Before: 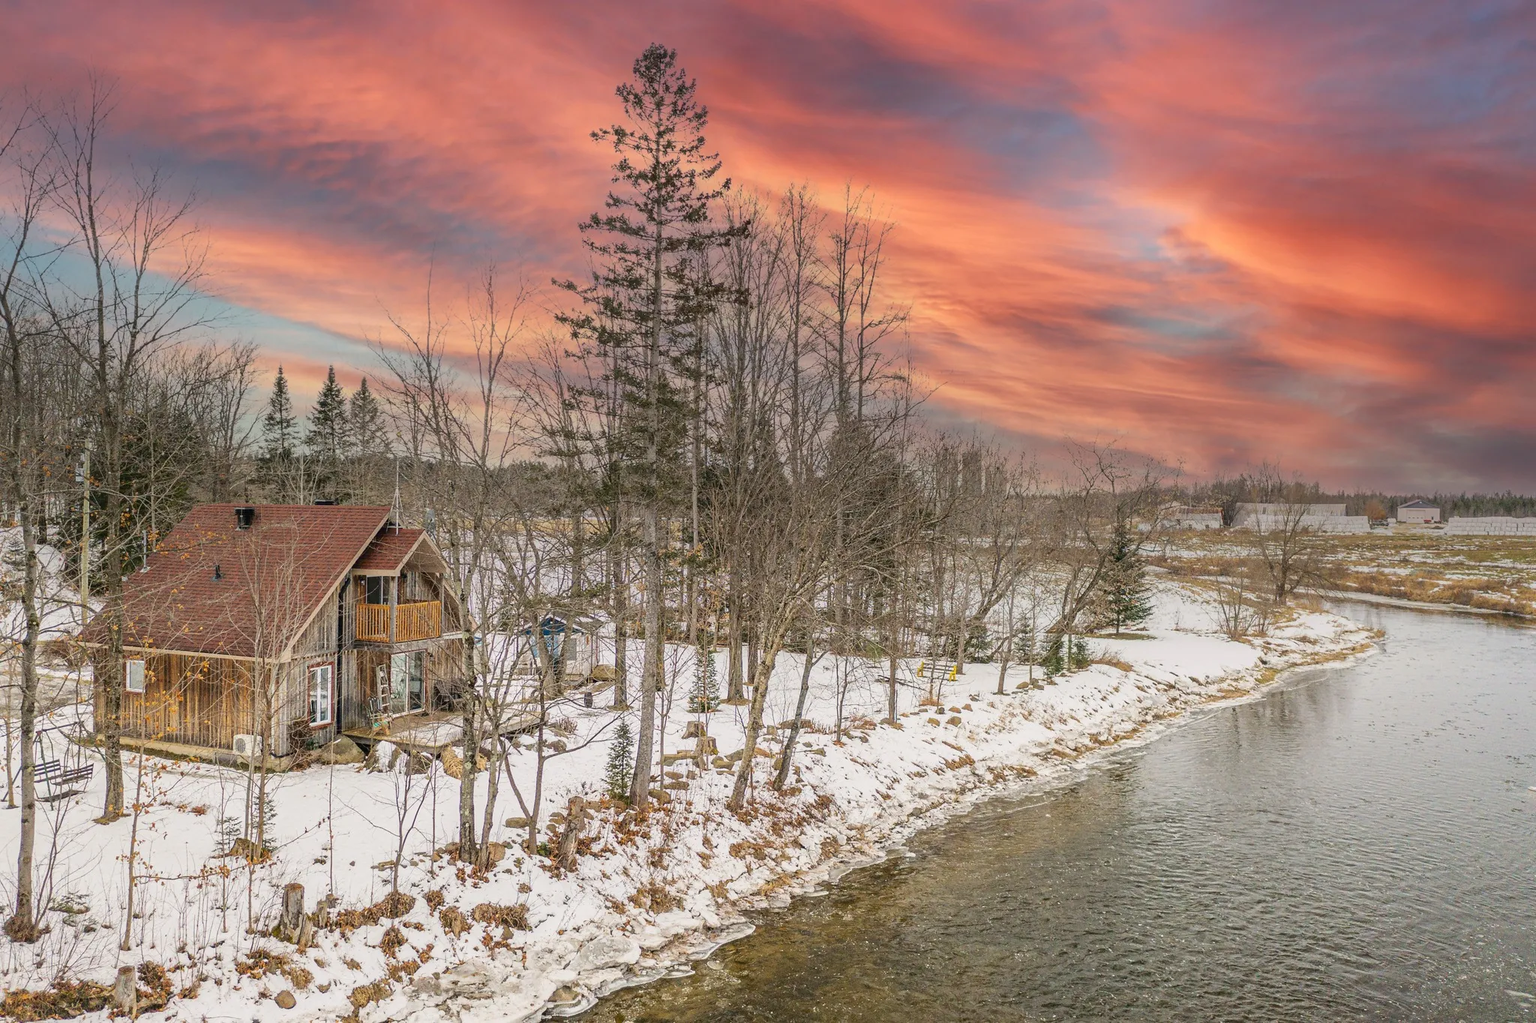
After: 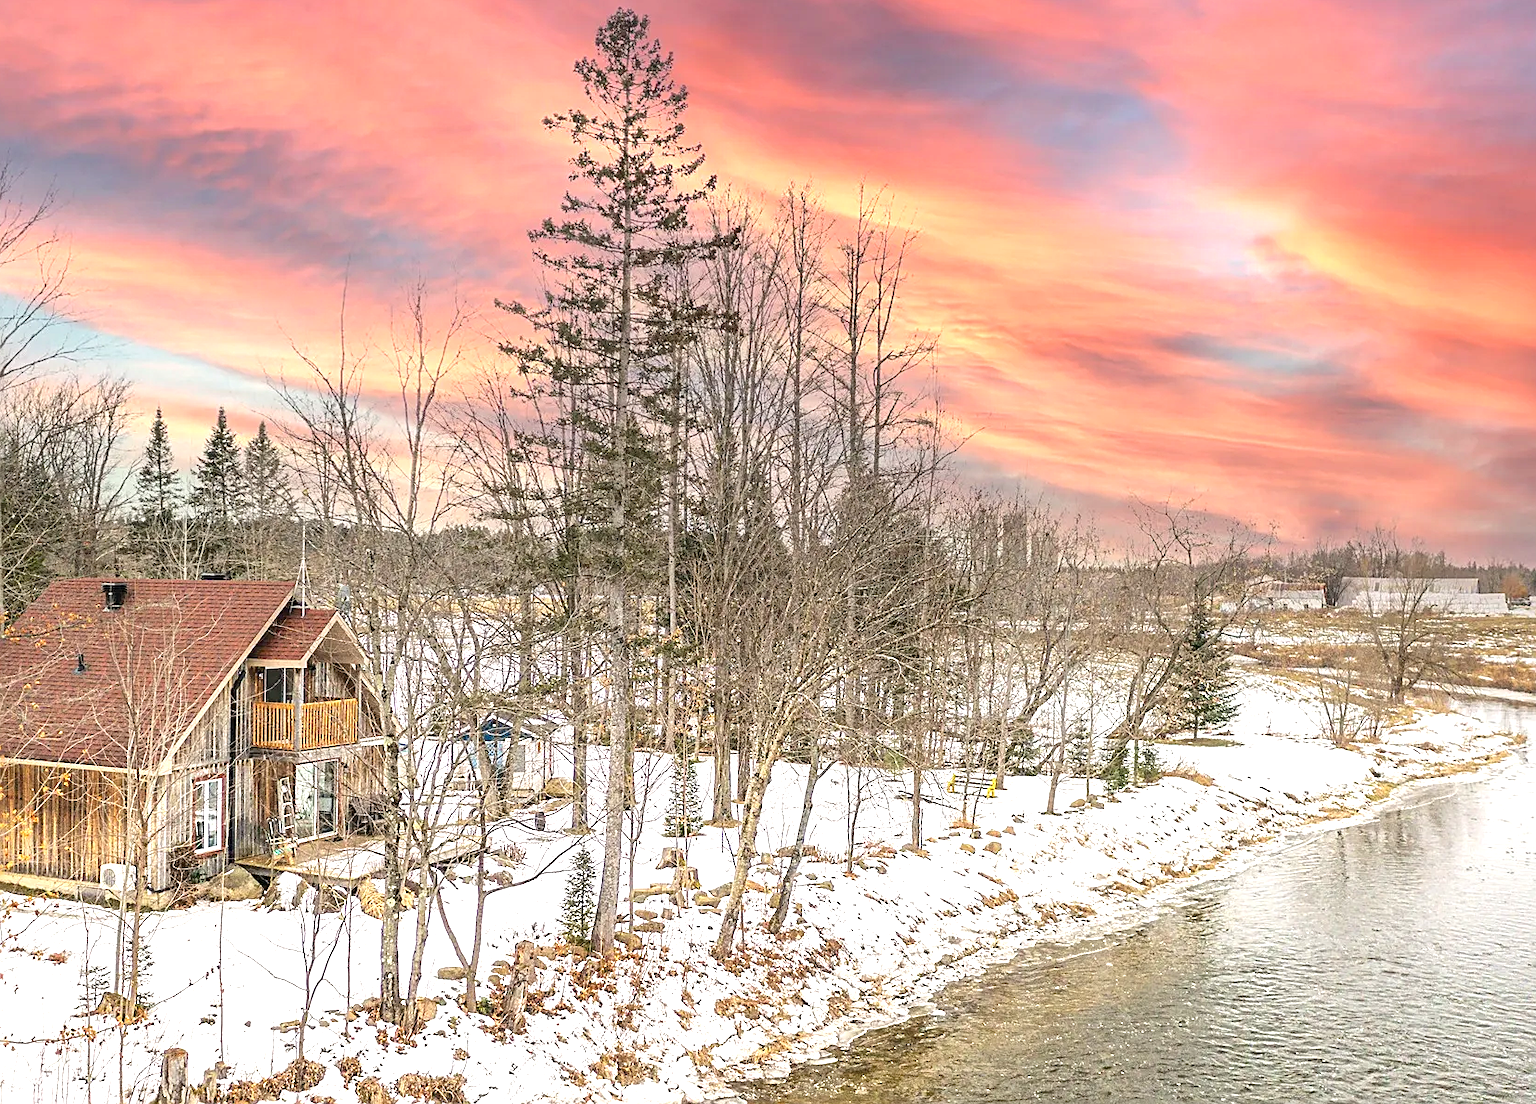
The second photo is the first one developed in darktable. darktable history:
exposure: black level correction 0, exposure 1 EV, compensate highlight preservation false
sharpen: on, module defaults
crop: left 9.937%, top 3.602%, right 9.267%, bottom 9.216%
